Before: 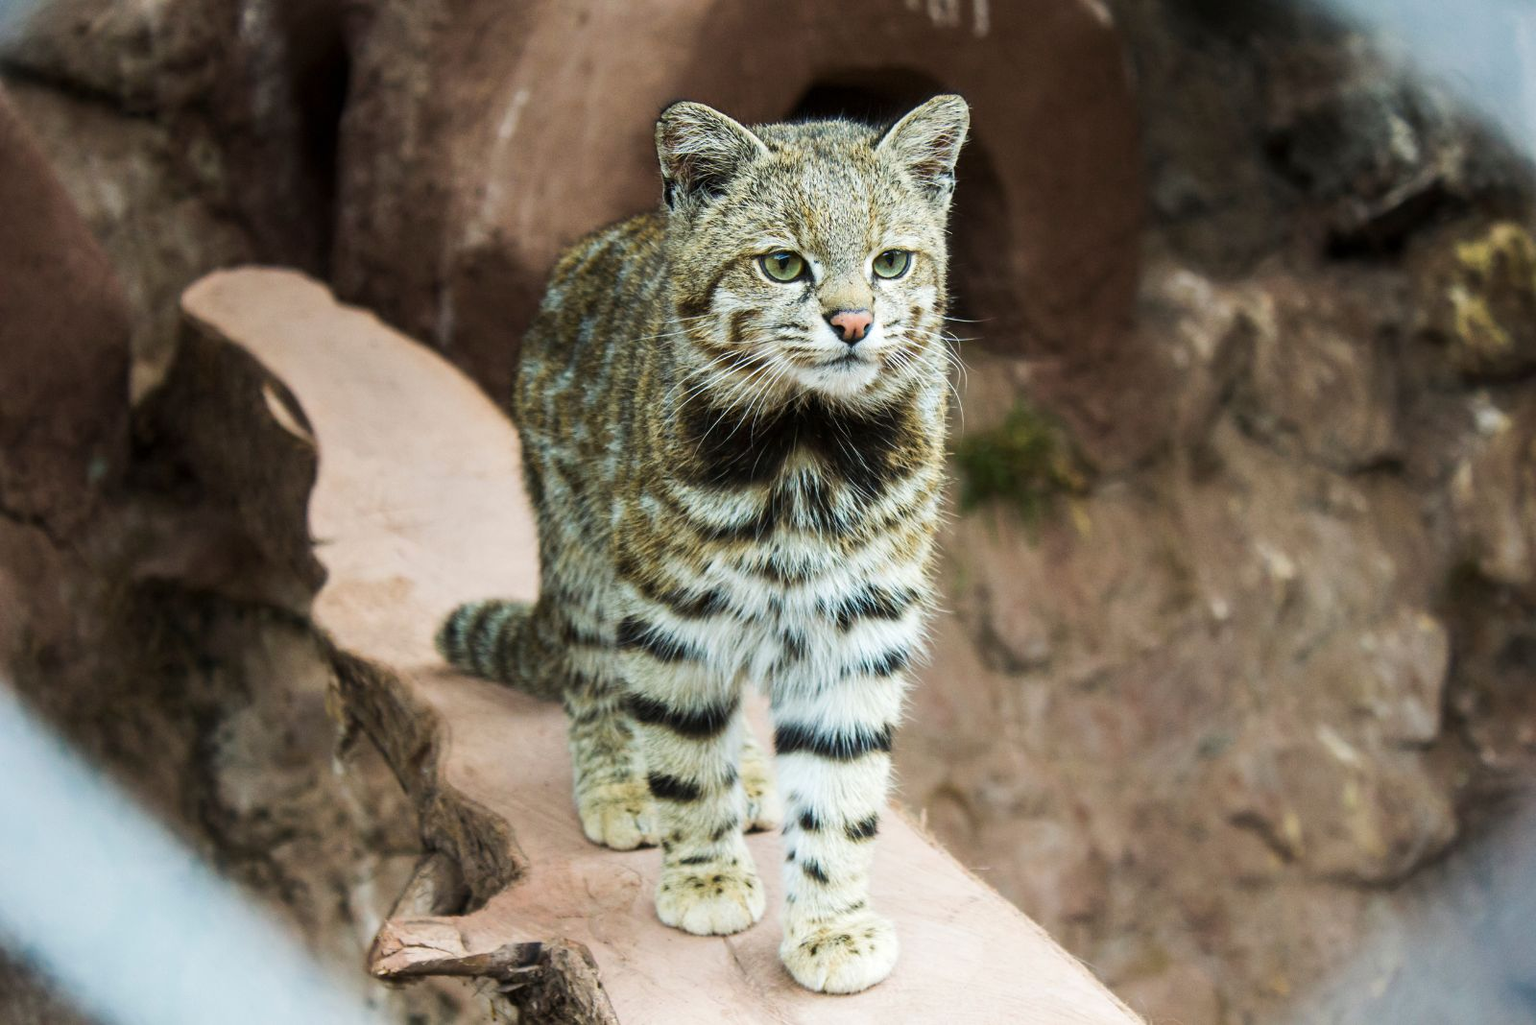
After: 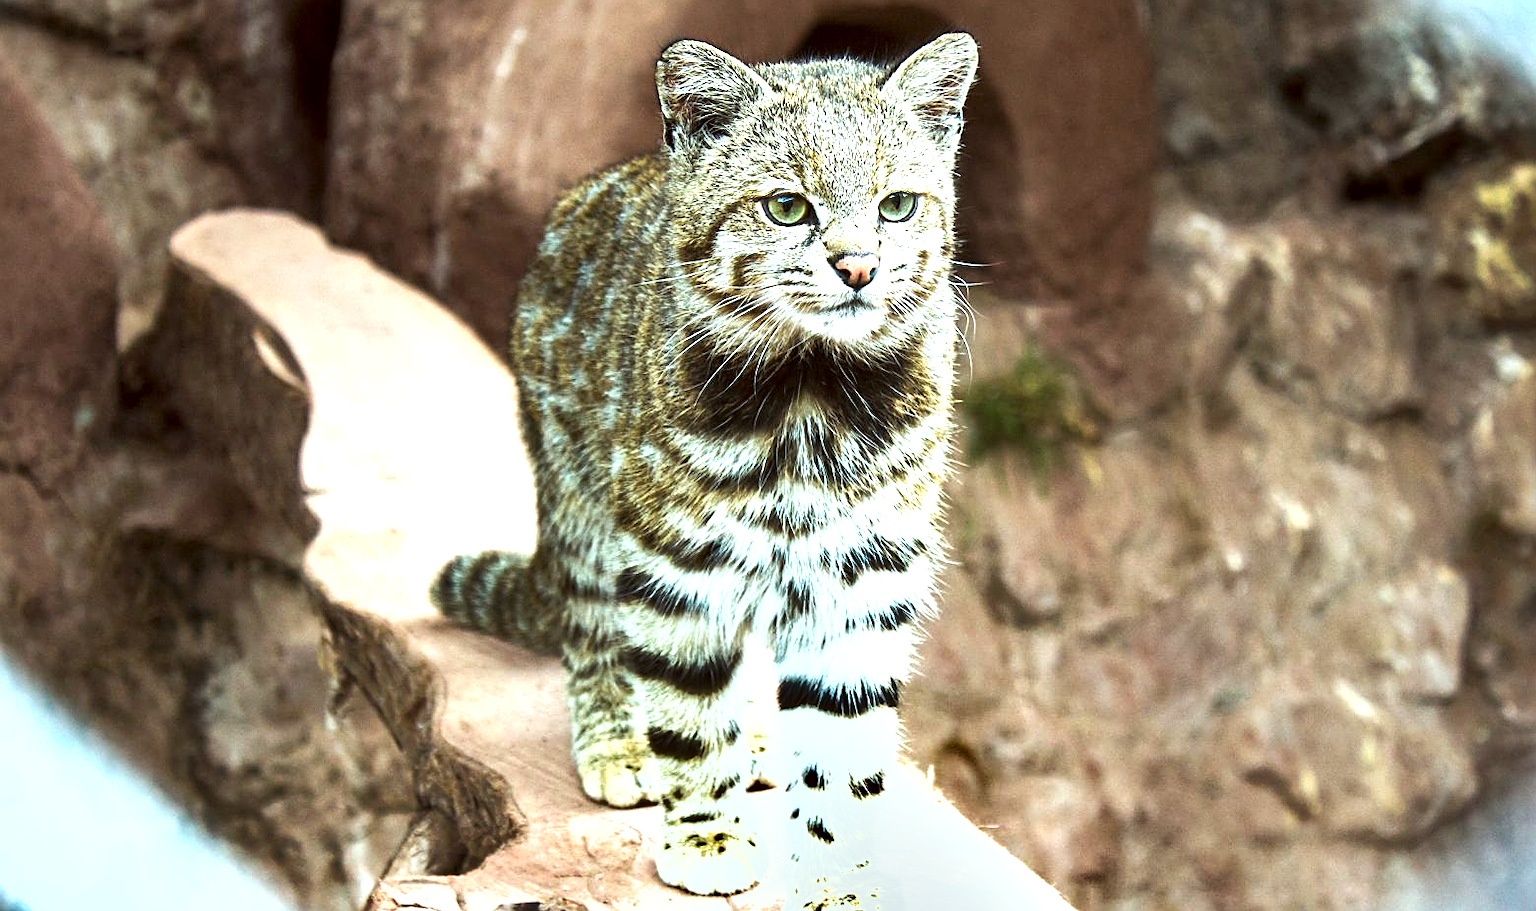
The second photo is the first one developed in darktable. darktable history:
local contrast: mode bilateral grid, contrast 20, coarseness 49, detail 119%, midtone range 0.2
color correction: highlights a* -4.96, highlights b* -3.36, shadows a* 4.21, shadows b* 4.17
shadows and highlights: shadows 52.59, soften with gaussian
sharpen: on, module defaults
crop: left 1.057%, top 6.113%, right 1.362%, bottom 7.155%
exposure: black level correction 0, exposure 1.124 EV, compensate exposure bias true, compensate highlight preservation false
